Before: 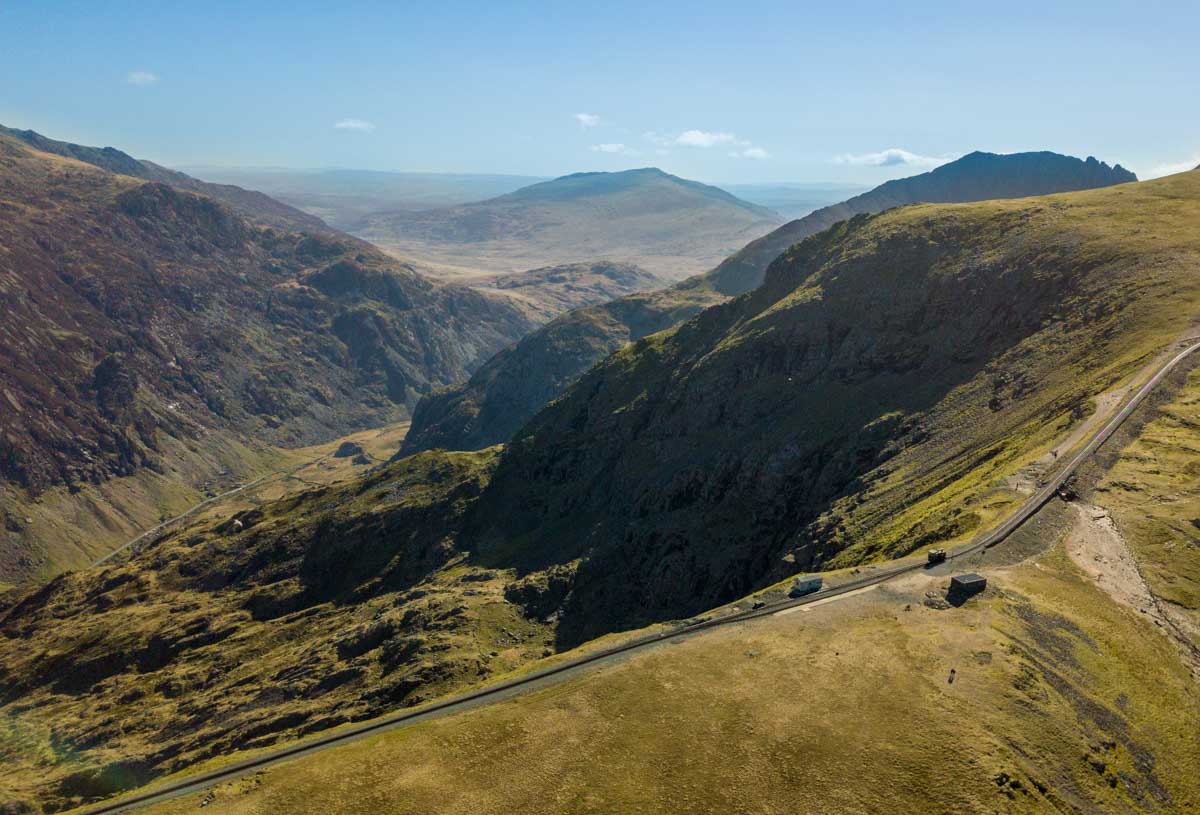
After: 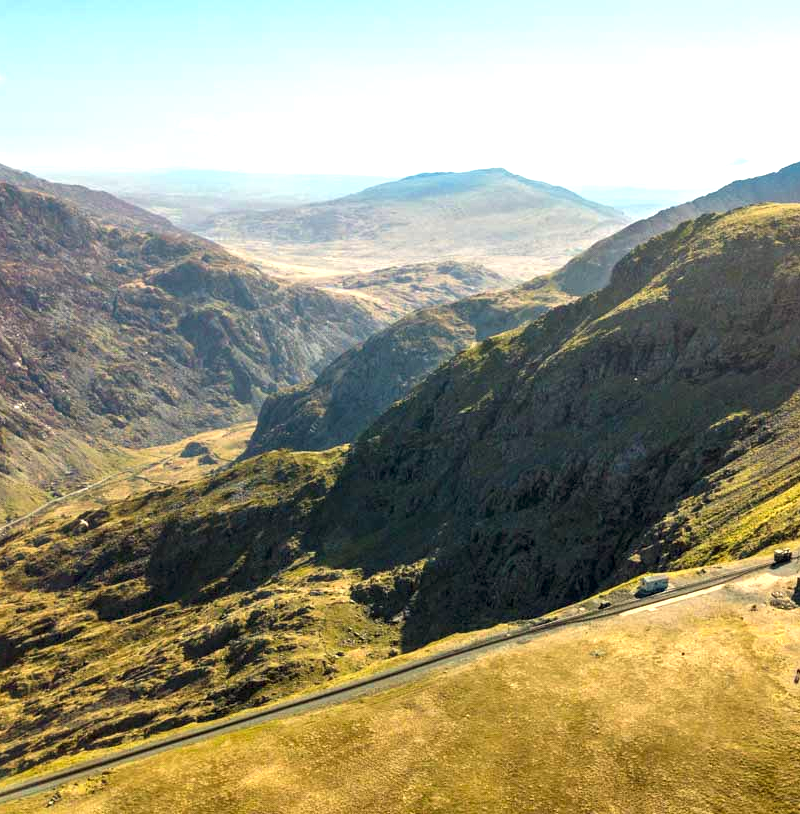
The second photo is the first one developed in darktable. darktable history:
local contrast: highlights 101%, shadows 102%, detail 119%, midtone range 0.2
color calibration: x 0.328, y 0.344, temperature 5660.47 K
crop and rotate: left 12.859%, right 20.453%
exposure: black level correction 0, exposure 1.199 EV, compensate exposure bias true, compensate highlight preservation false
